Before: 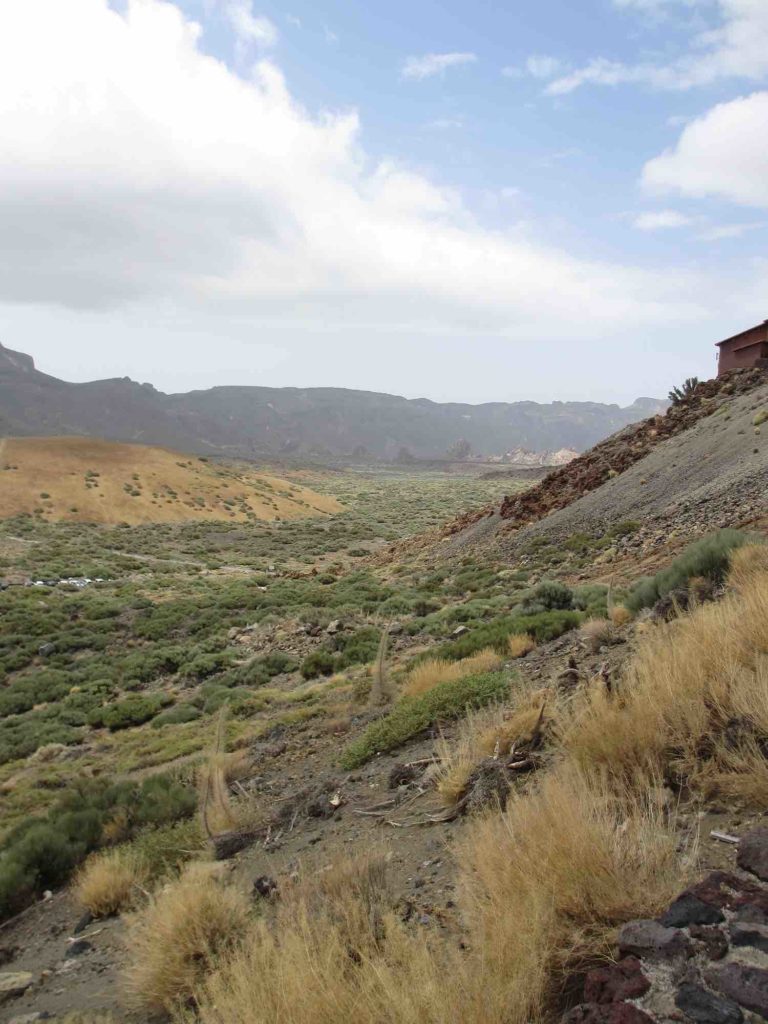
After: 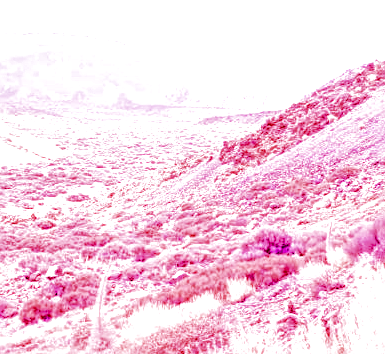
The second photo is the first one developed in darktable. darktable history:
shadows and highlights: radius 125.46, shadows 30.51, highlights -30.51, low approximation 0.01, soften with gaussian
haze removal: compatibility mode true, adaptive false
local contrast: highlights 99%, shadows 86%, detail 160%, midtone range 0.2
filmic rgb: black relative exposure -5 EV, hardness 2.88, contrast 1.3, highlights saturation mix -30%
white balance: red 8, blue 8
crop: left 36.607%, top 34.735%, right 13.146%, bottom 30.611%
sharpen: amount 0.2
color balance rgb: perceptual saturation grading › global saturation 25%, global vibrance 20%
